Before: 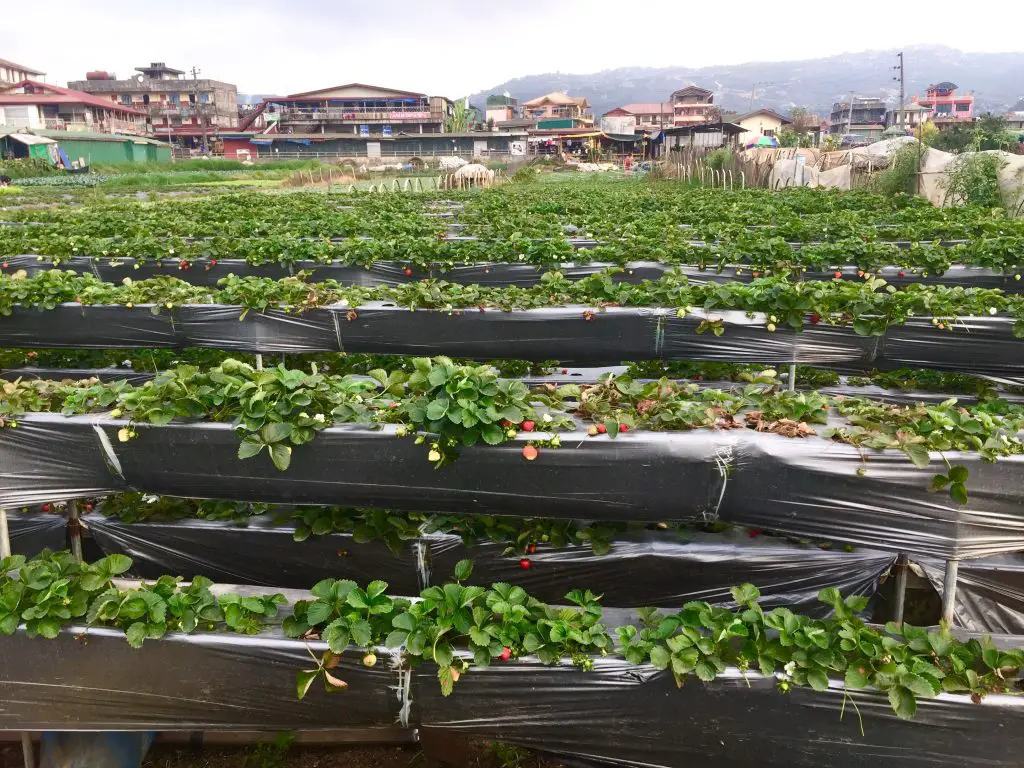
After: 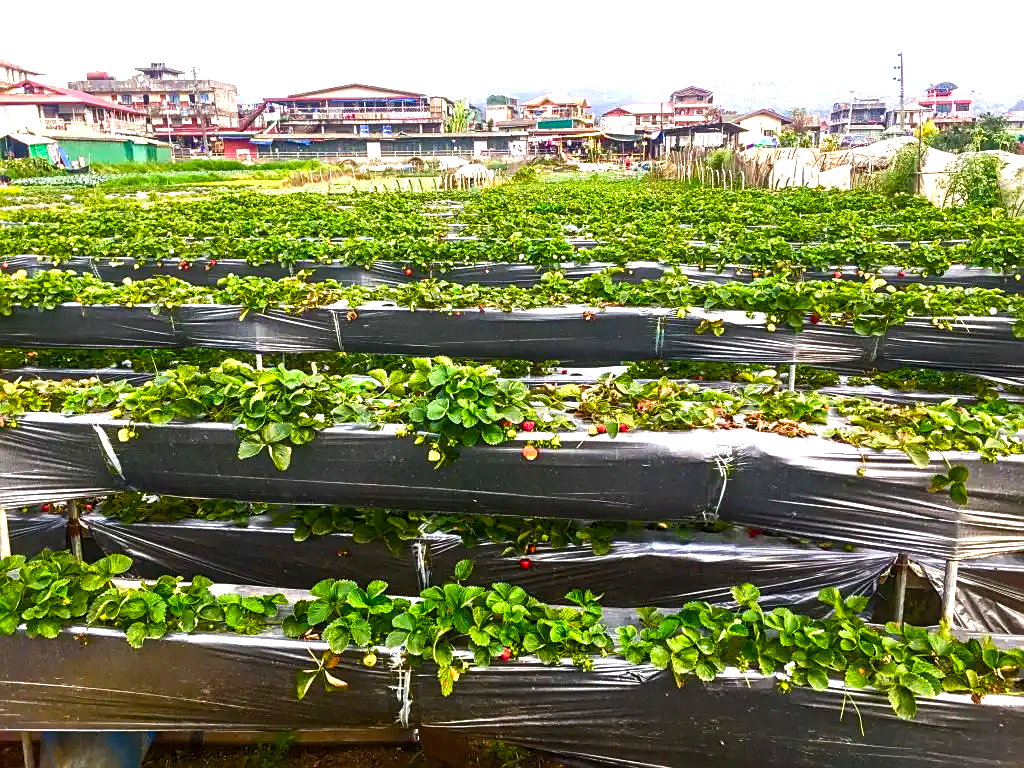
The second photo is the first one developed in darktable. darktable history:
color balance rgb: linear chroma grading › global chroma 9%, perceptual saturation grading › global saturation 36%, perceptual saturation grading › shadows 35%, perceptual brilliance grading › global brilliance 15%, perceptual brilliance grading › shadows -35%, global vibrance 15%
exposure: black level correction 0.001, exposure 0.5 EV, compensate exposure bias true, compensate highlight preservation false
sharpen: on, module defaults
local contrast: on, module defaults
